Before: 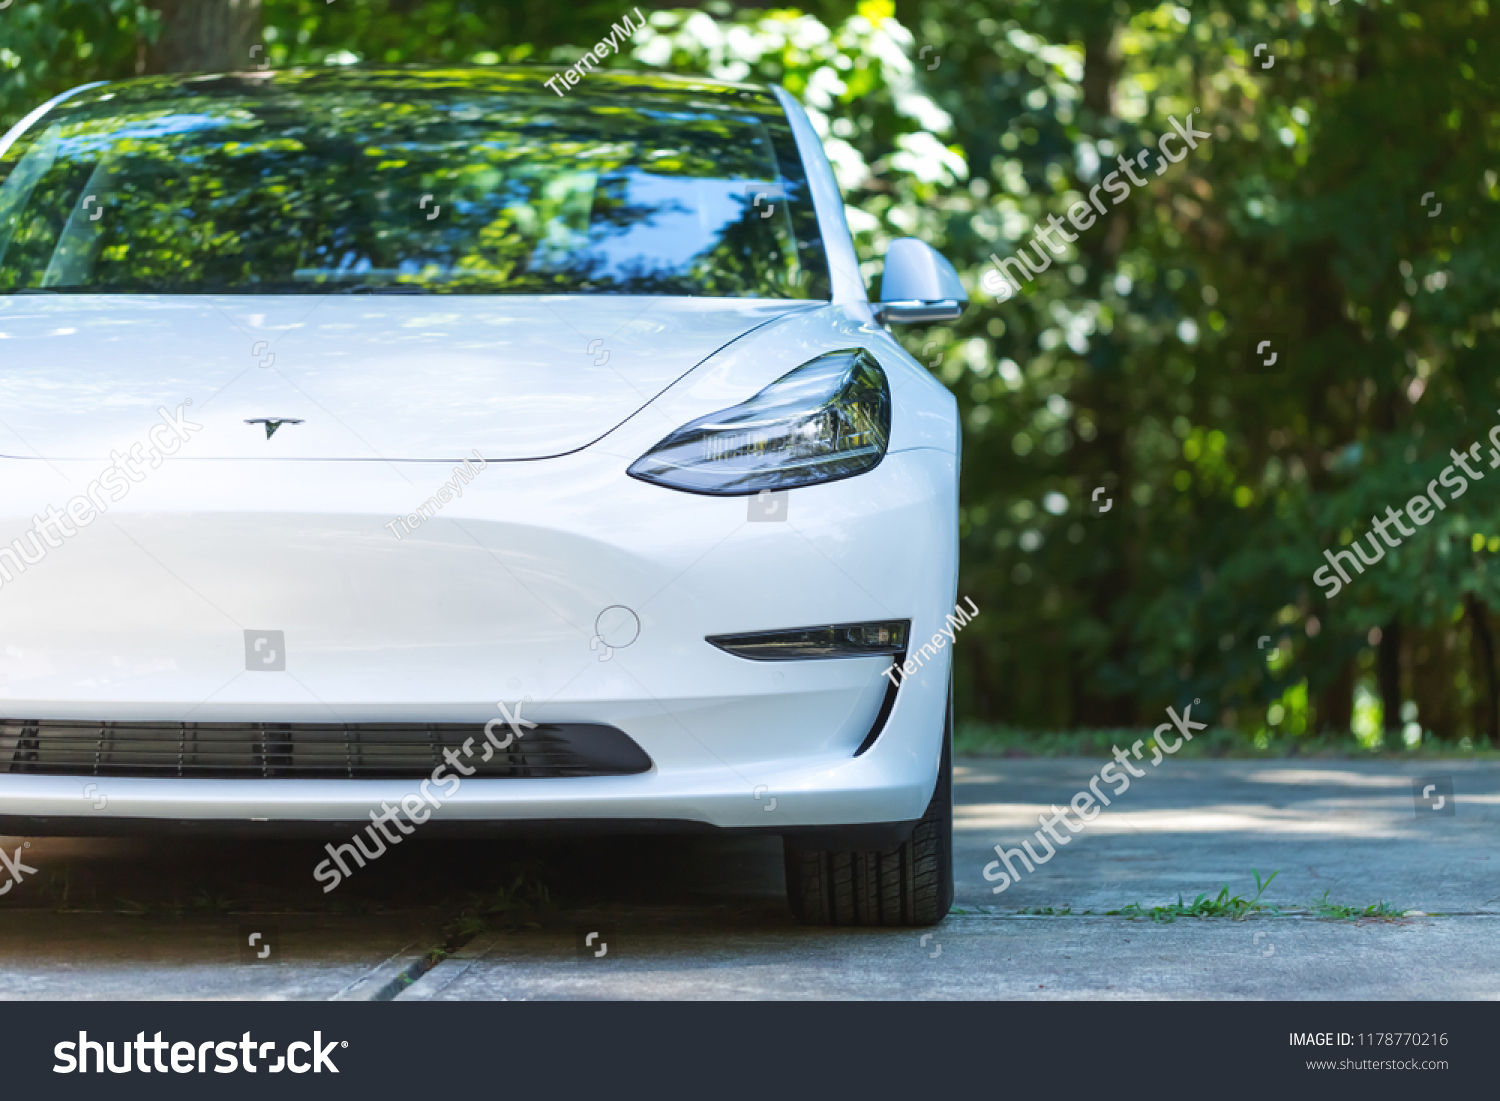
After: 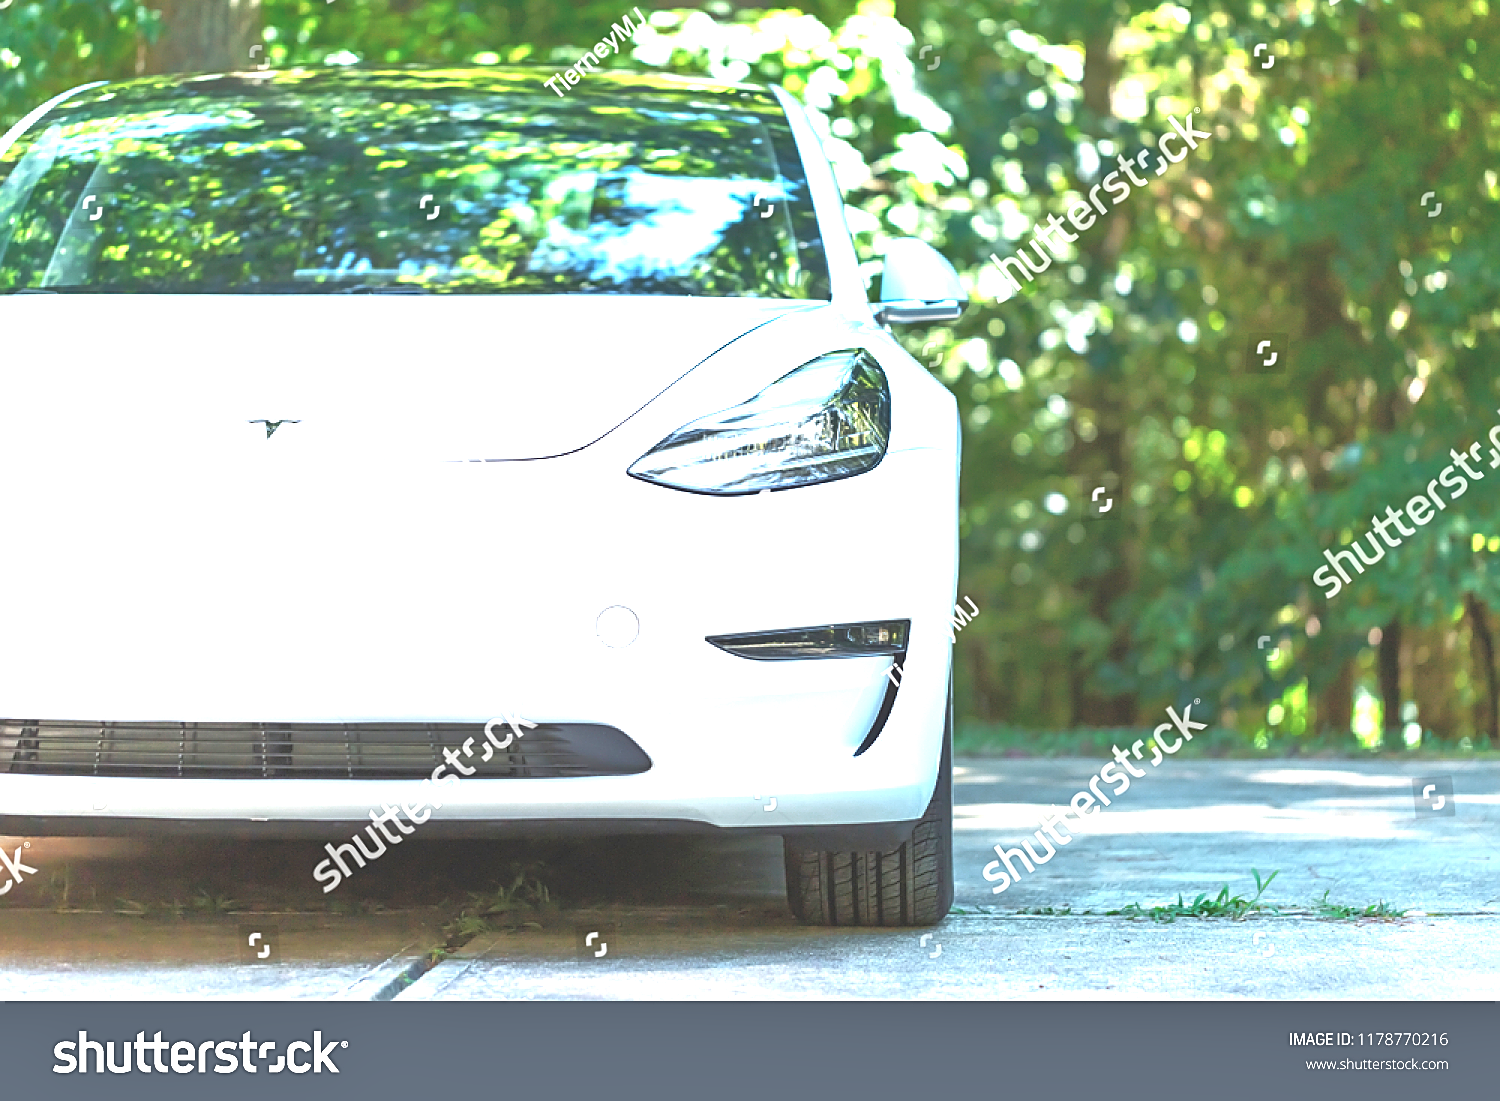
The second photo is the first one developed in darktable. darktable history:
sharpen: on, module defaults
exposure: black level correction -0.002, exposure 1.331 EV, compensate exposure bias true, compensate highlight preservation false
color zones: curves: ch0 [(0.018, 0.548) (0.224, 0.64) (0.425, 0.447) (0.675, 0.575) (0.732, 0.579)]; ch1 [(0.066, 0.487) (0.25, 0.5) (0.404, 0.43) (0.75, 0.421) (0.956, 0.421)]; ch2 [(0.044, 0.561) (0.215, 0.465) (0.399, 0.544) (0.465, 0.548) (0.614, 0.447) (0.724, 0.43) (0.882, 0.623) (0.956, 0.632)]
tone equalizer: -7 EV 0.144 EV, -6 EV 0.64 EV, -5 EV 1.12 EV, -4 EV 1.3 EV, -3 EV 1.14 EV, -2 EV 0.6 EV, -1 EV 0.162 EV
